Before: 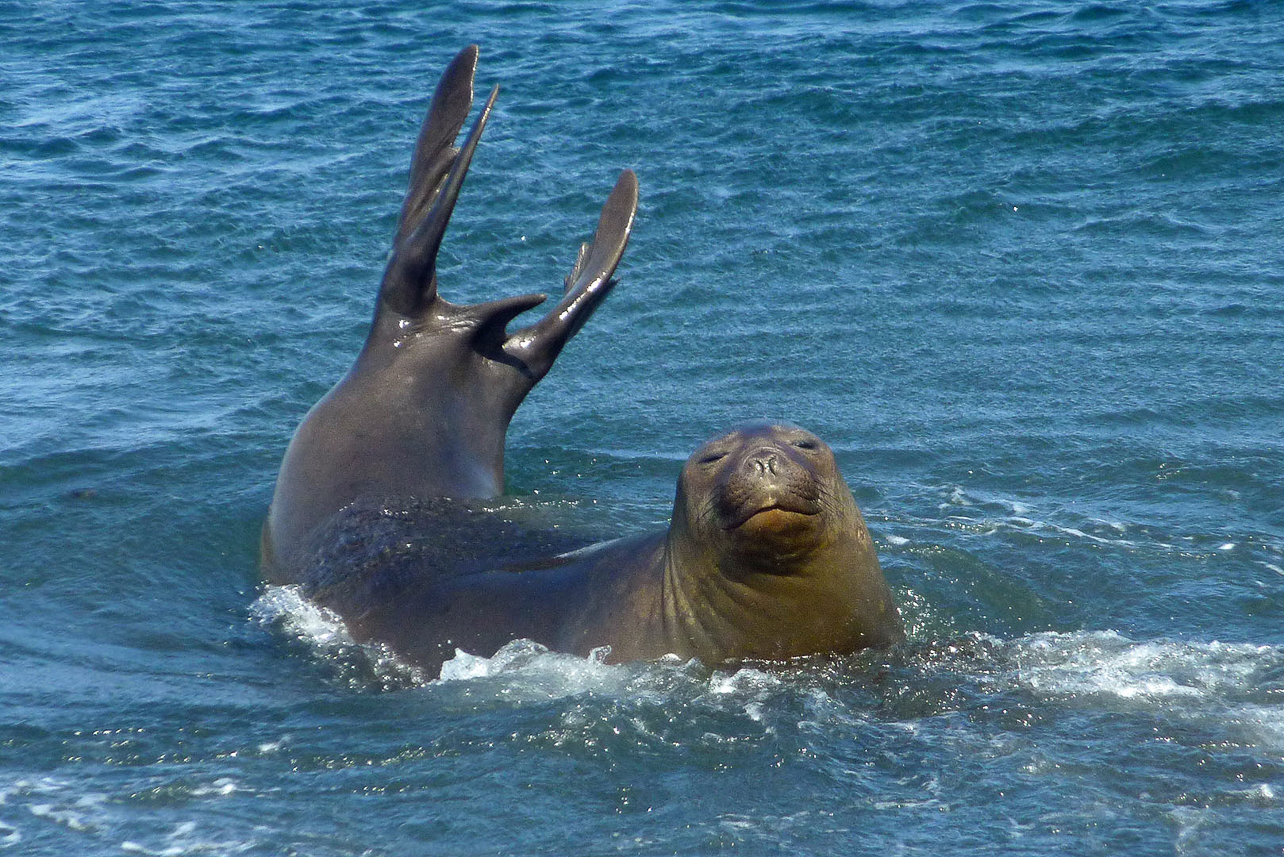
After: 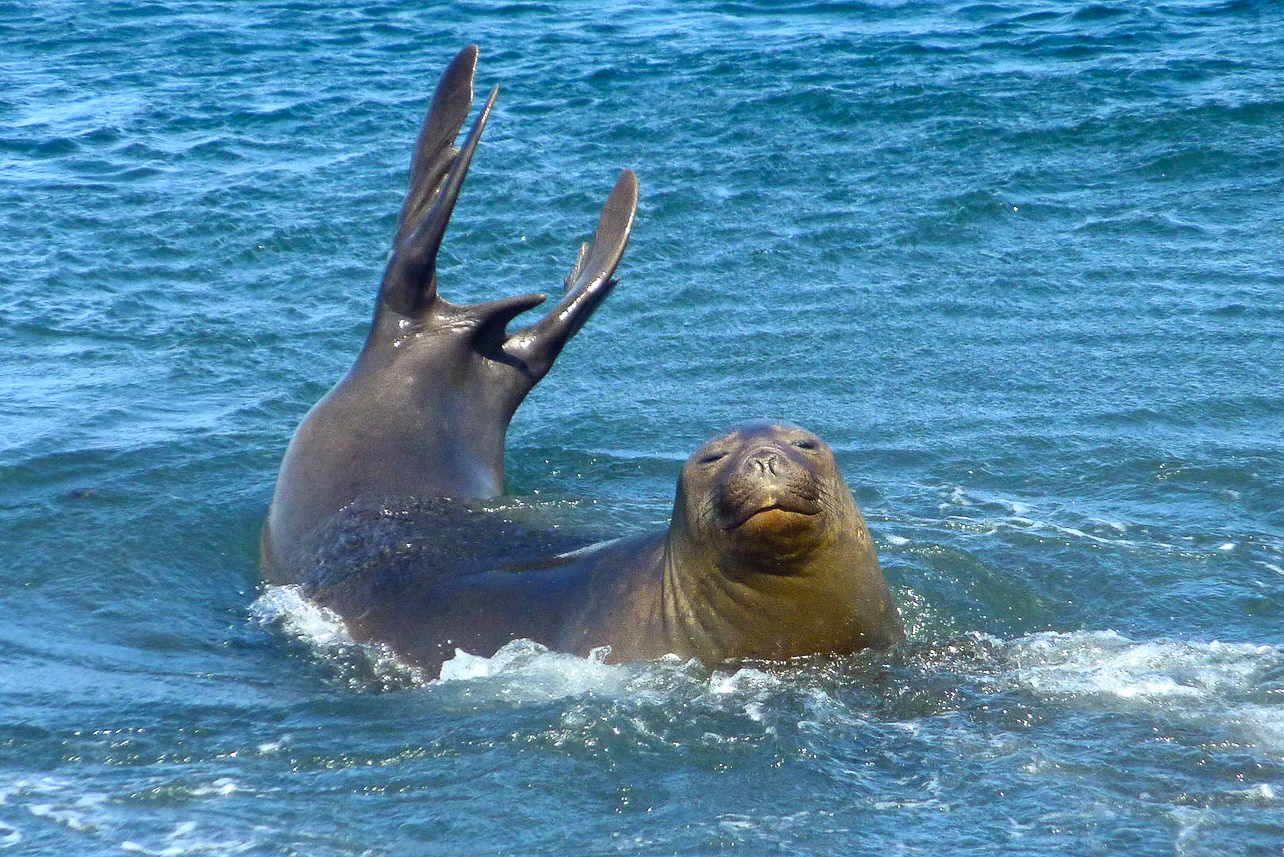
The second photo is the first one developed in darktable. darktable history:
contrast brightness saturation: contrast 0.203, brightness 0.169, saturation 0.215
